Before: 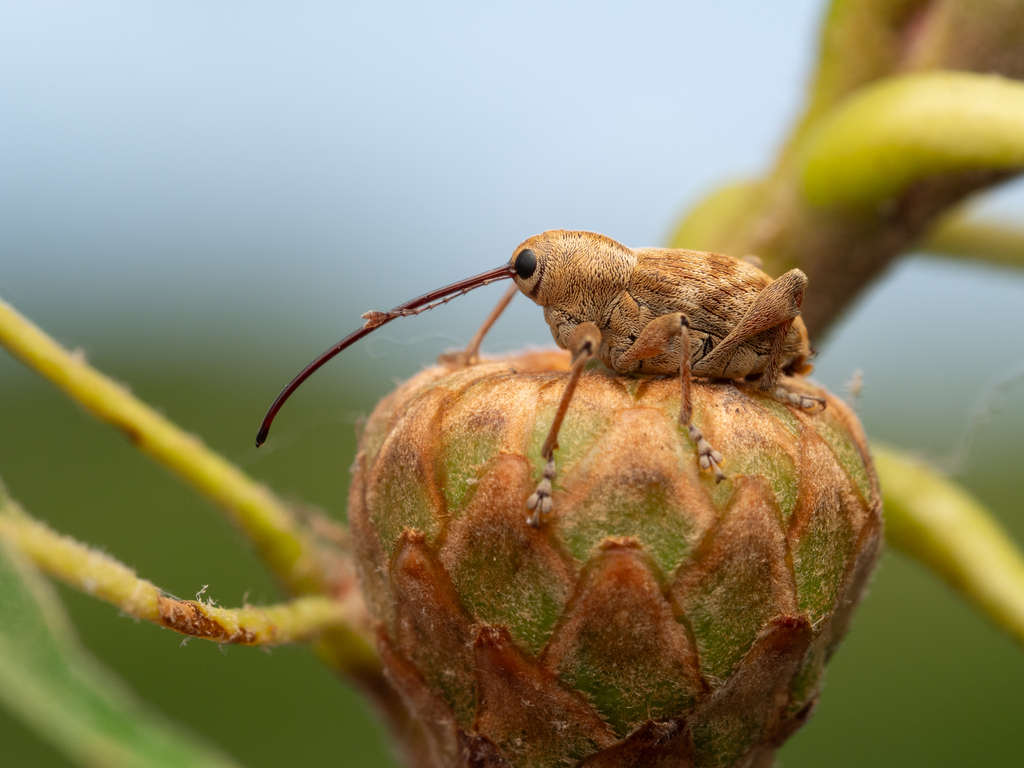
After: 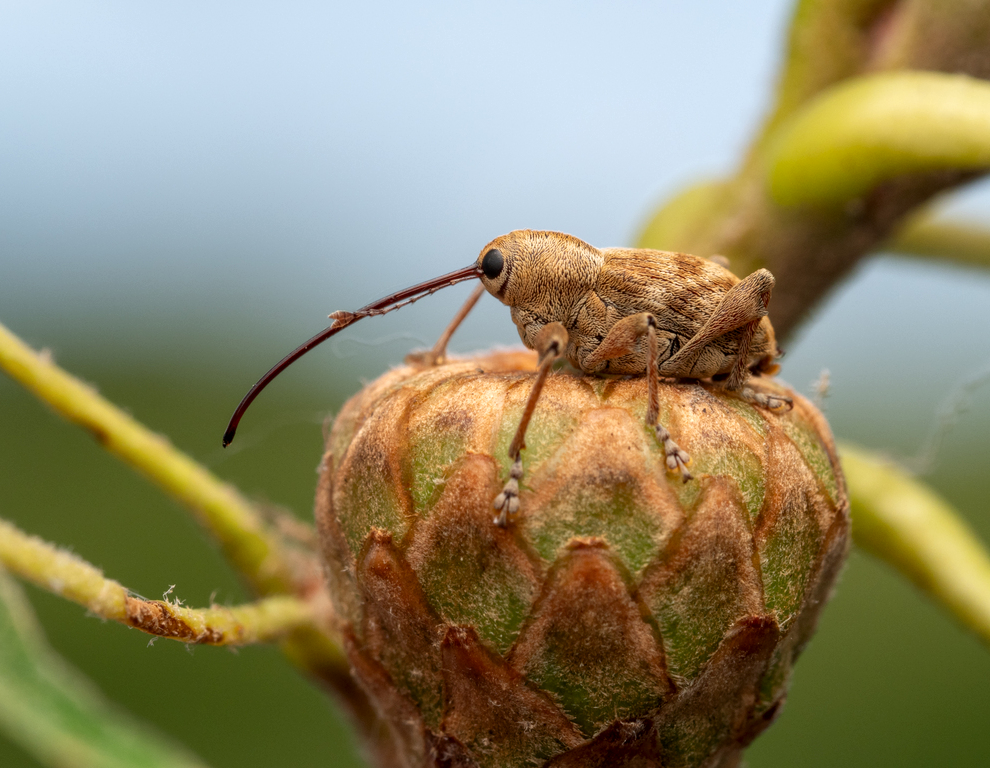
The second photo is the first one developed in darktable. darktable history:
local contrast: on, module defaults
crop and rotate: left 3.235%
